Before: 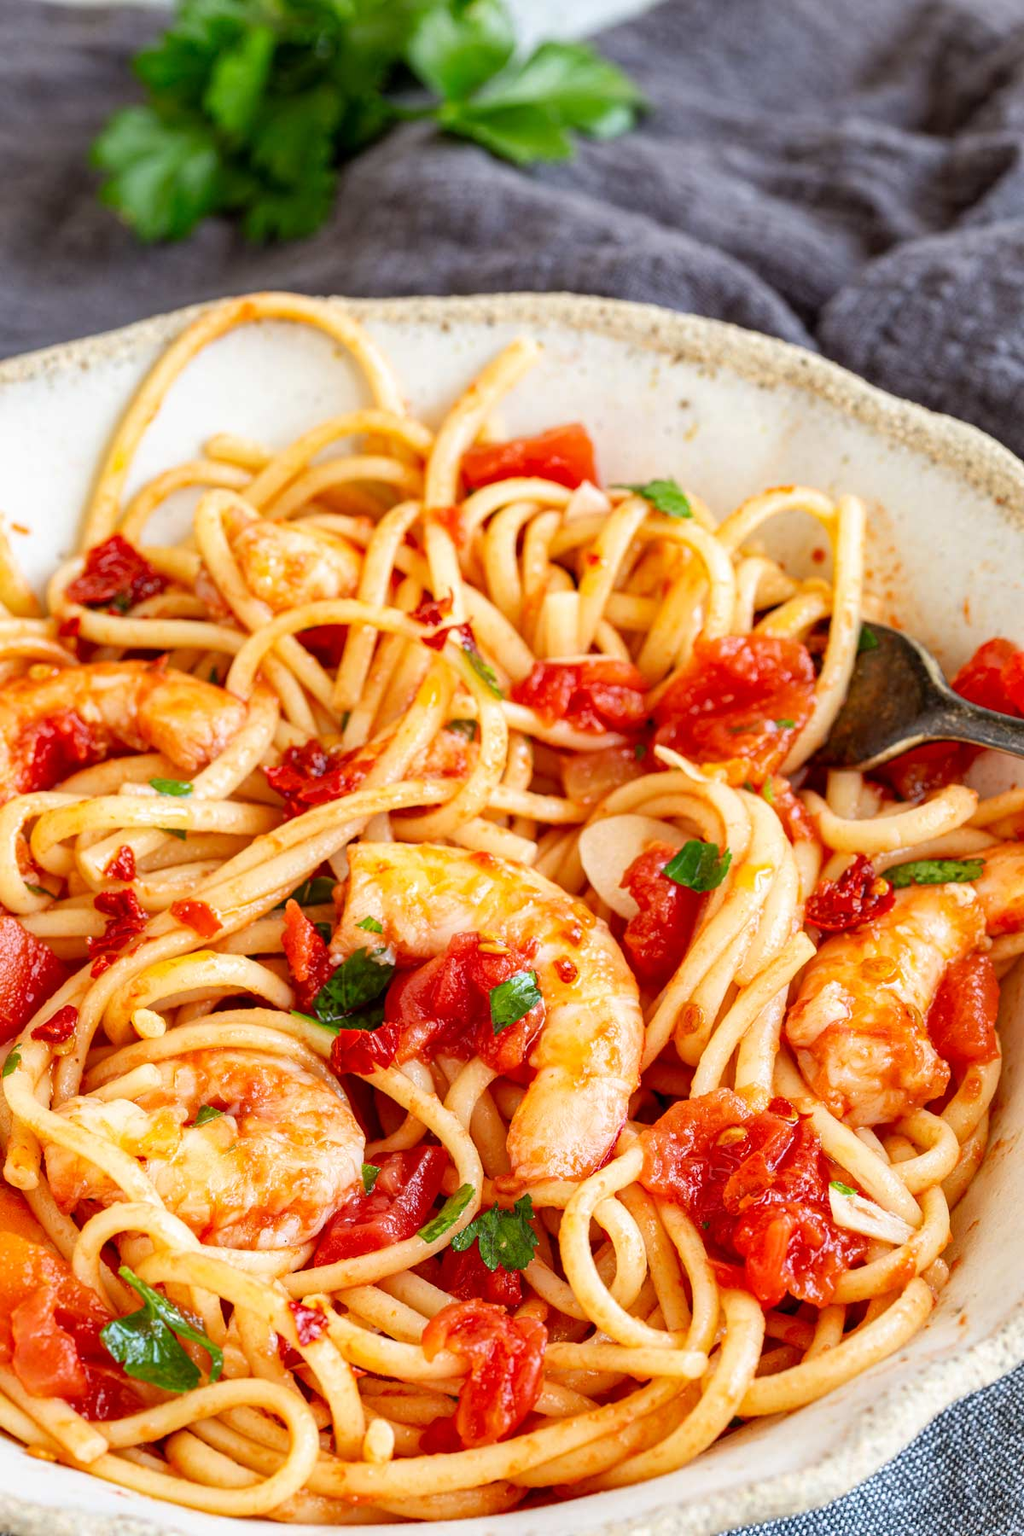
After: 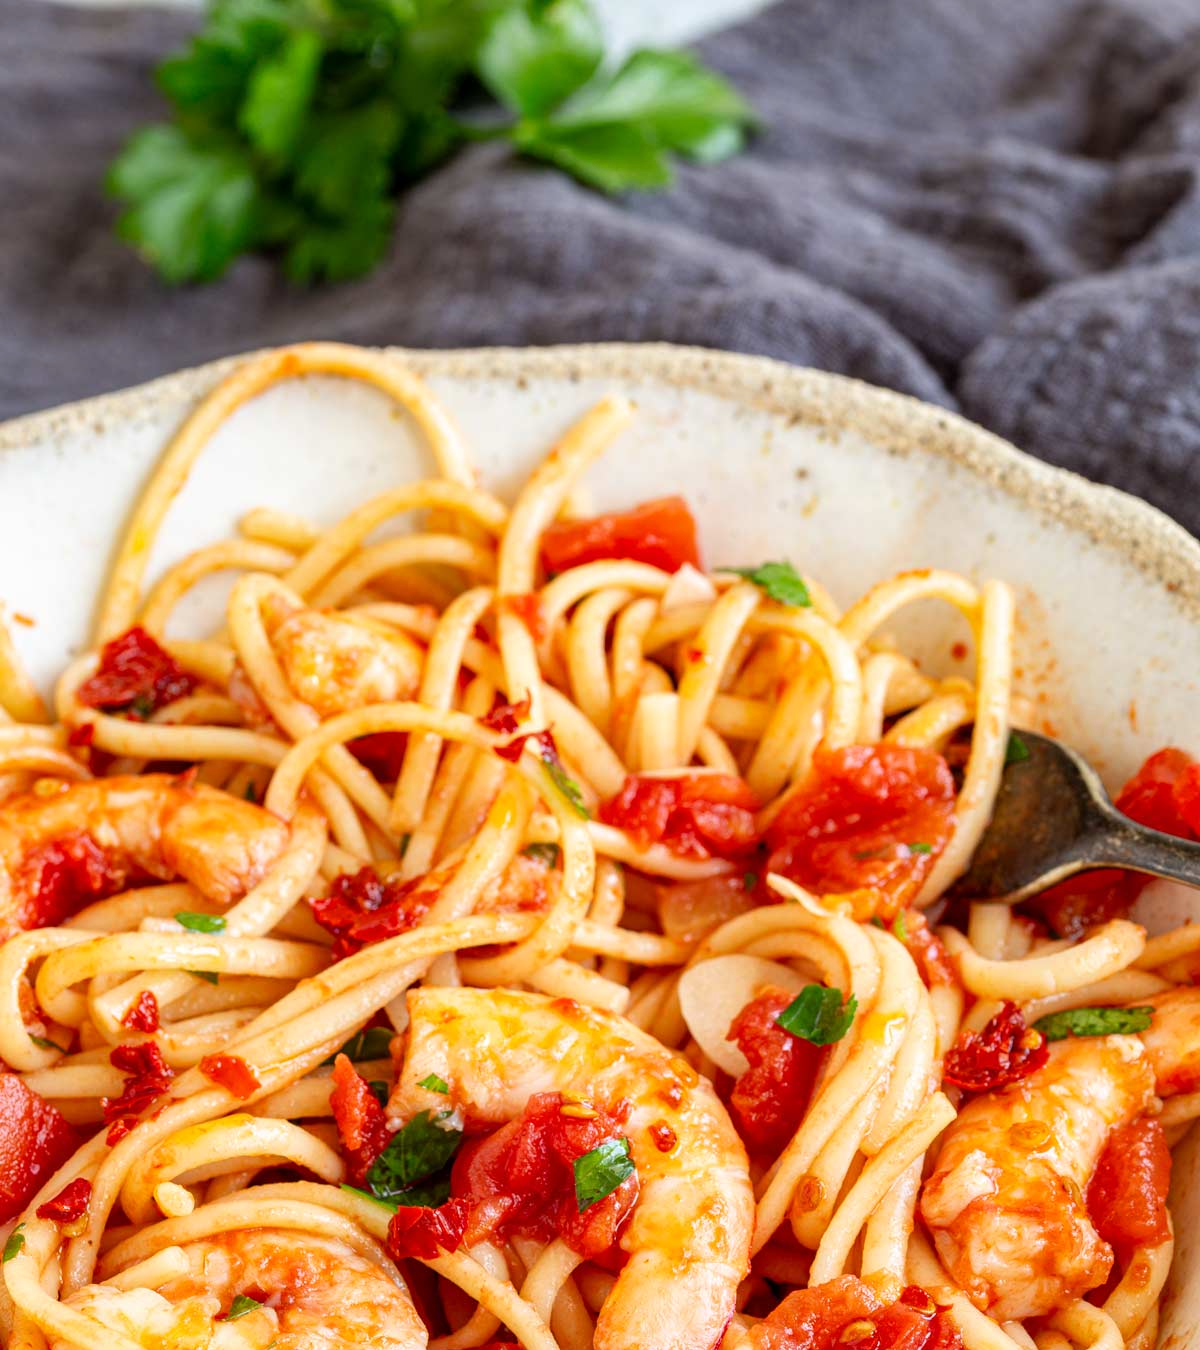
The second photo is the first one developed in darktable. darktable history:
tone equalizer: on, module defaults
crop: bottom 24.988%
